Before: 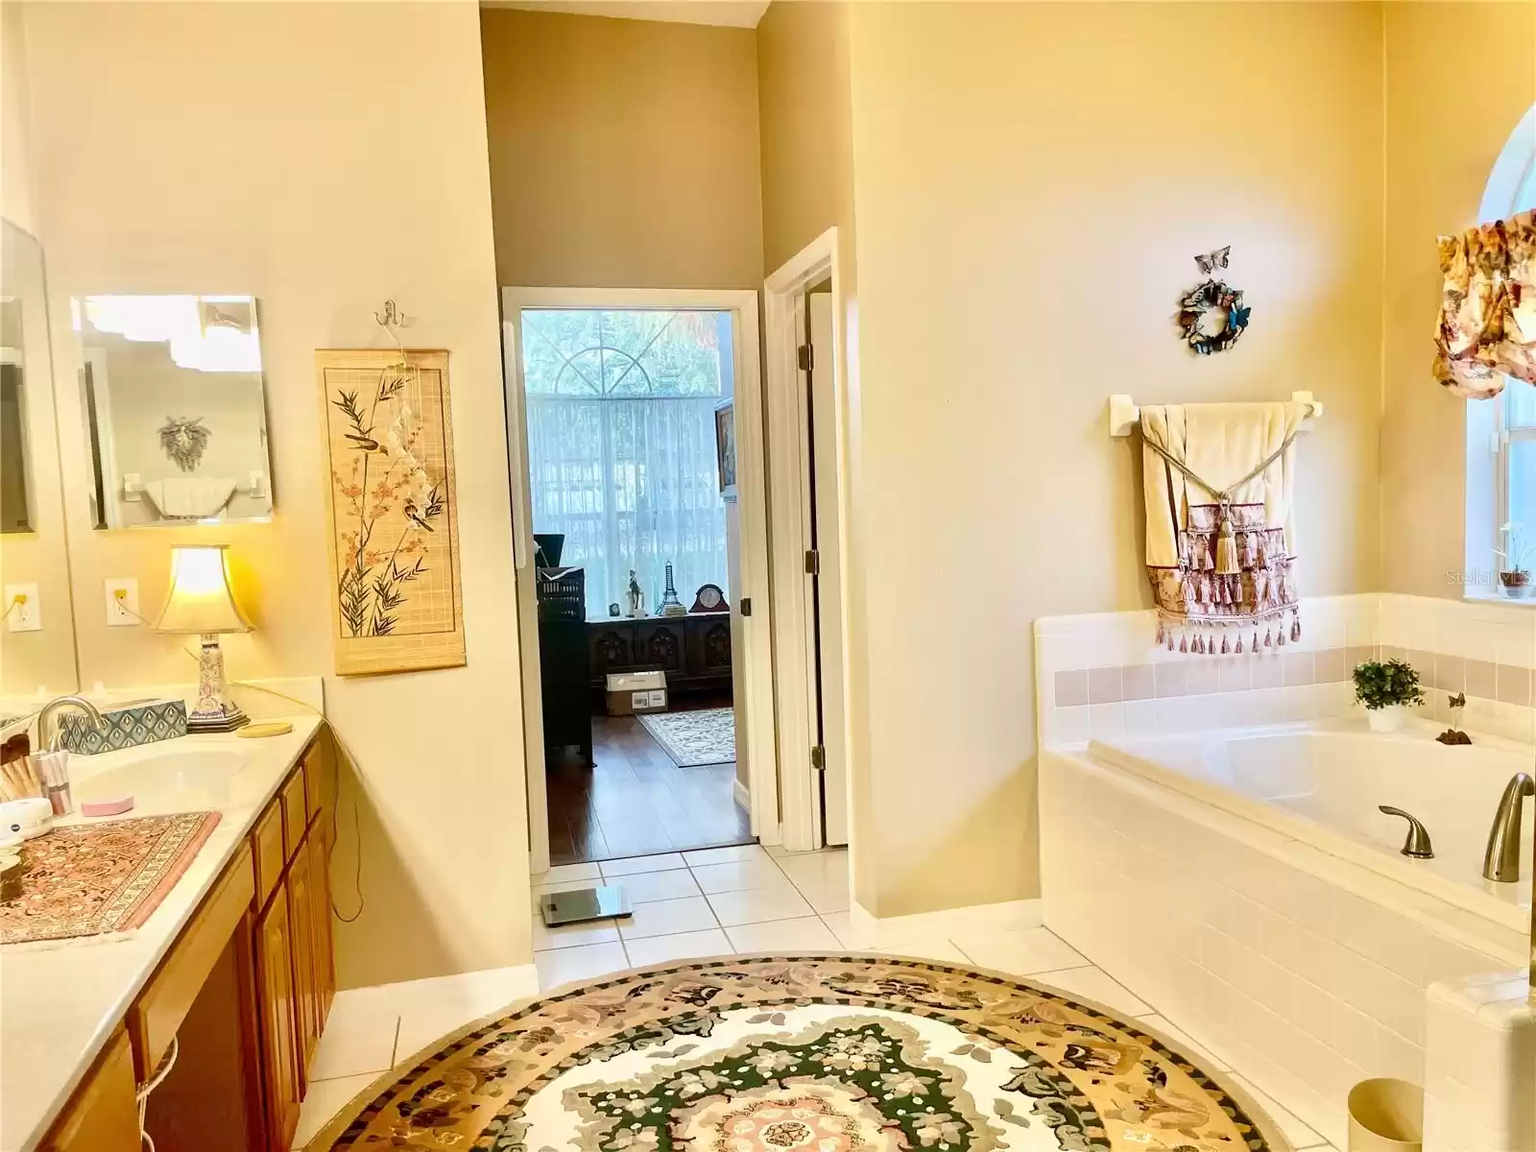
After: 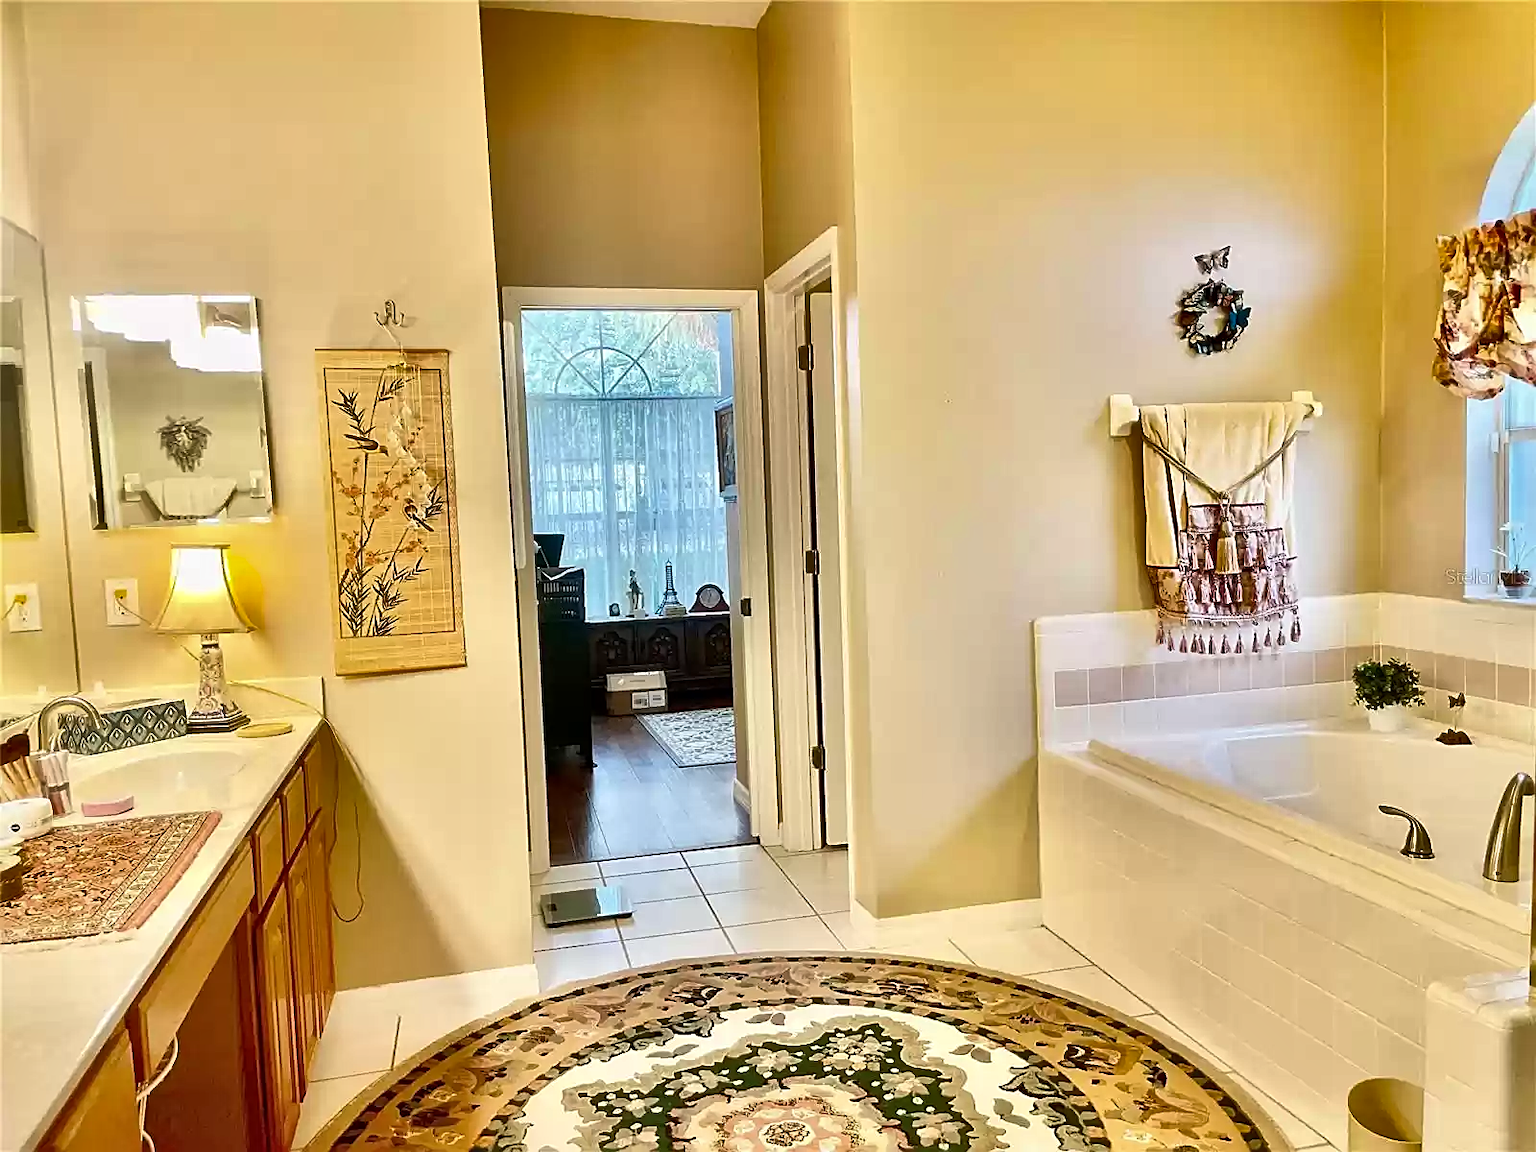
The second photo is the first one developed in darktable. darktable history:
shadows and highlights: low approximation 0.01, soften with gaussian
sharpen: on, module defaults
local contrast: mode bilateral grid, contrast 20, coarseness 50, detail 120%, midtone range 0.2
